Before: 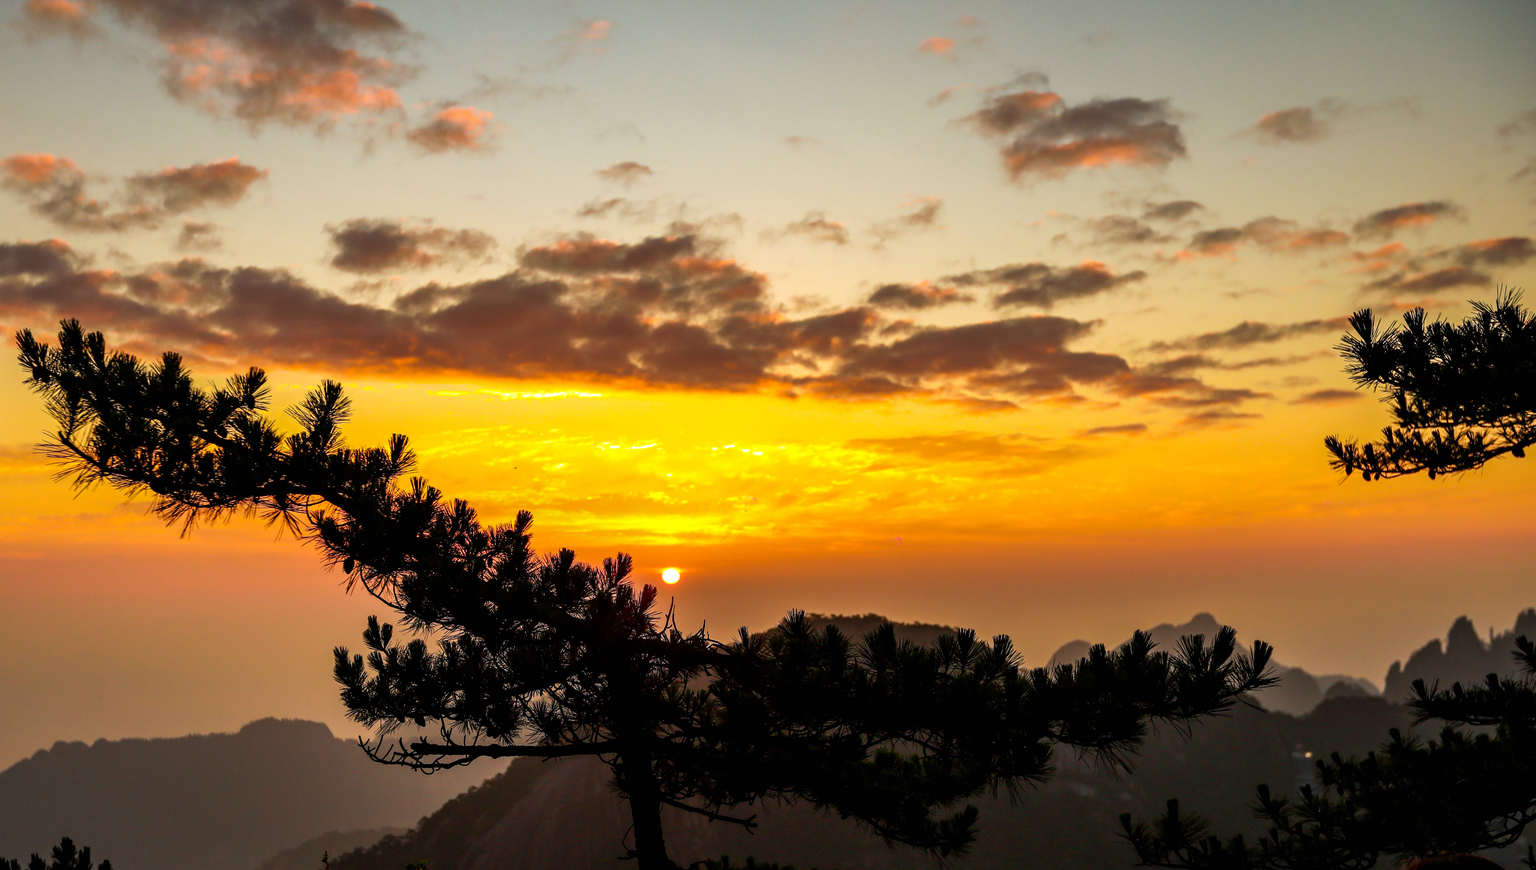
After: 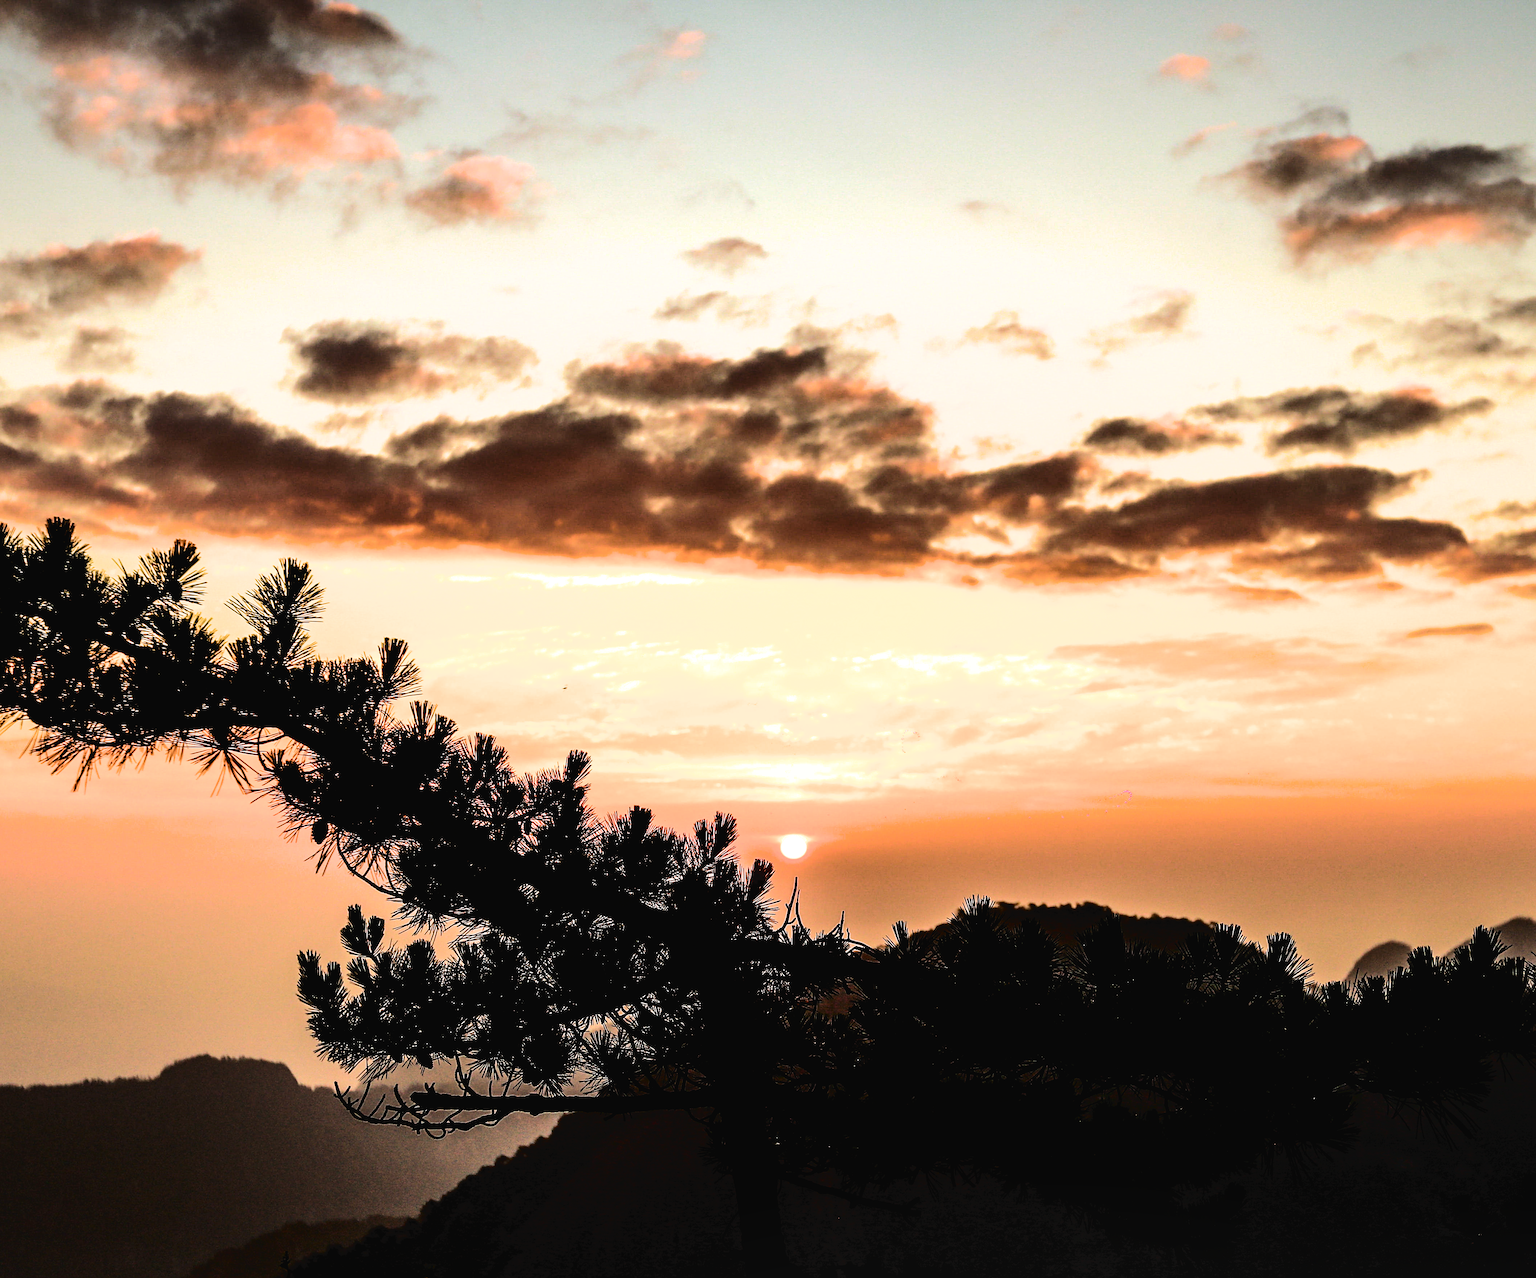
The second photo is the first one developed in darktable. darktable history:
crop and rotate: left 8.568%, right 23.405%
haze removal: compatibility mode true, adaptive false
sharpen: on, module defaults
shadows and highlights: radius 333.22, shadows 54.28, highlights -99.98, compress 94.55%, soften with gaussian
tone curve: curves: ch0 [(0, 0) (0.003, 0.036) (0.011, 0.039) (0.025, 0.039) (0.044, 0.043) (0.069, 0.05) (0.1, 0.072) (0.136, 0.102) (0.177, 0.144) (0.224, 0.204) (0.277, 0.288) (0.335, 0.384) (0.399, 0.477) (0.468, 0.575) (0.543, 0.652) (0.623, 0.724) (0.709, 0.785) (0.801, 0.851) (0.898, 0.915) (1, 1)], color space Lab, independent channels, preserve colors none
filmic rgb: black relative exposure -8.18 EV, white relative exposure 2.25 EV, threshold 5.95 EV, hardness 7.07, latitude 84.95%, contrast 1.683, highlights saturation mix -3.75%, shadows ↔ highlights balance -1.86%, enable highlight reconstruction true
